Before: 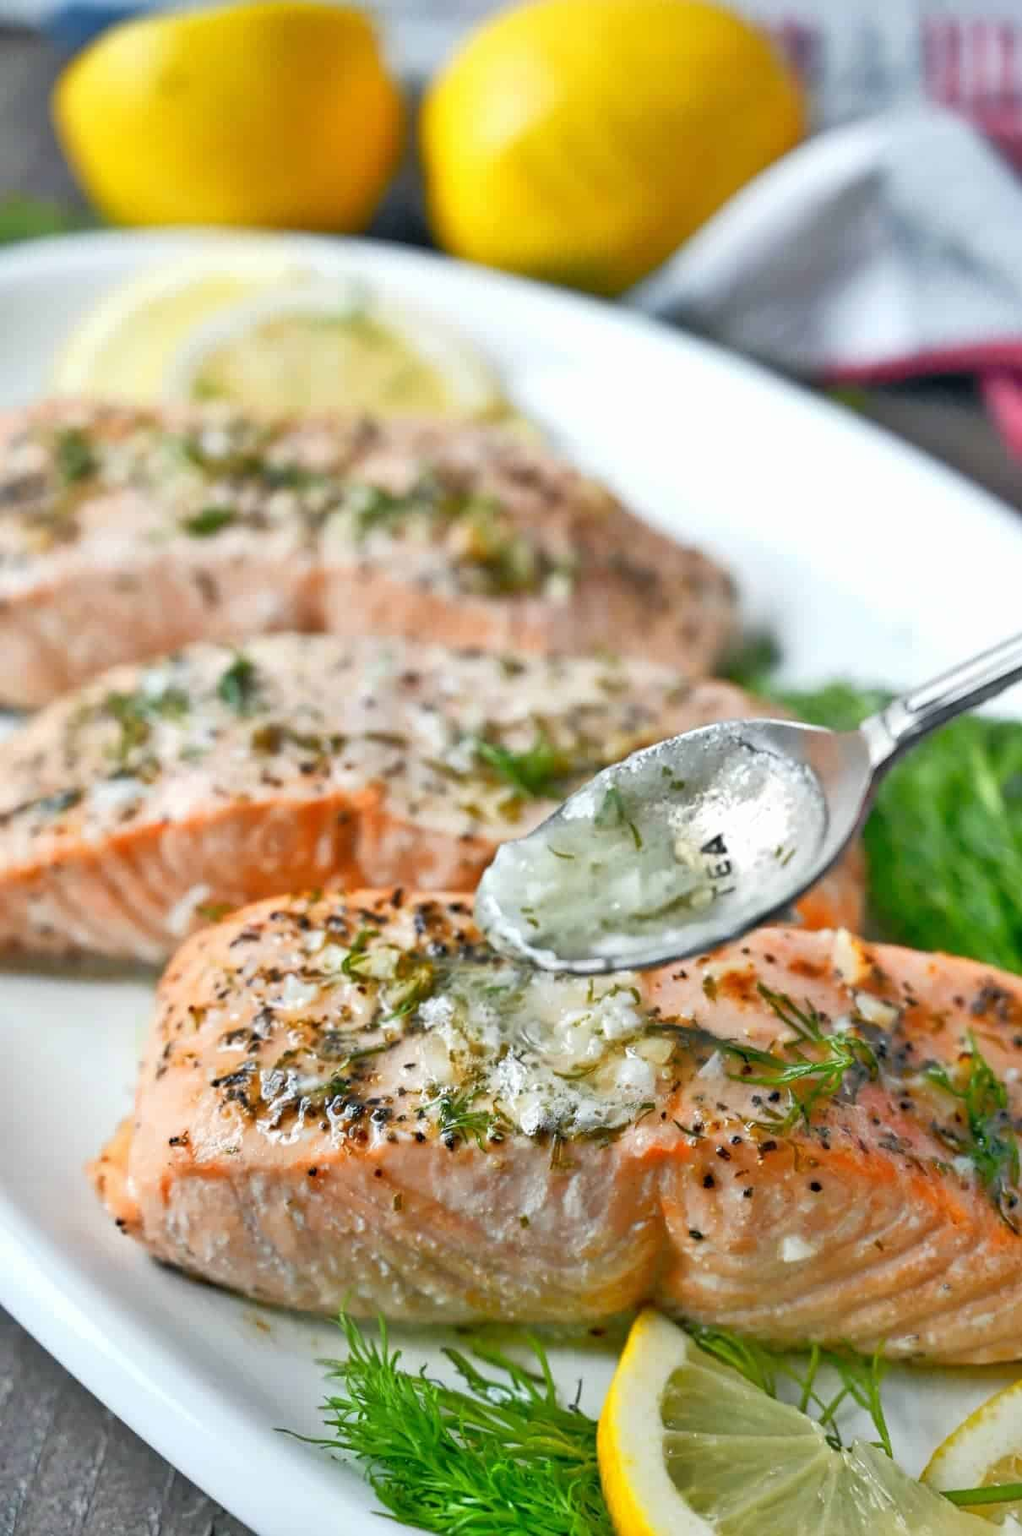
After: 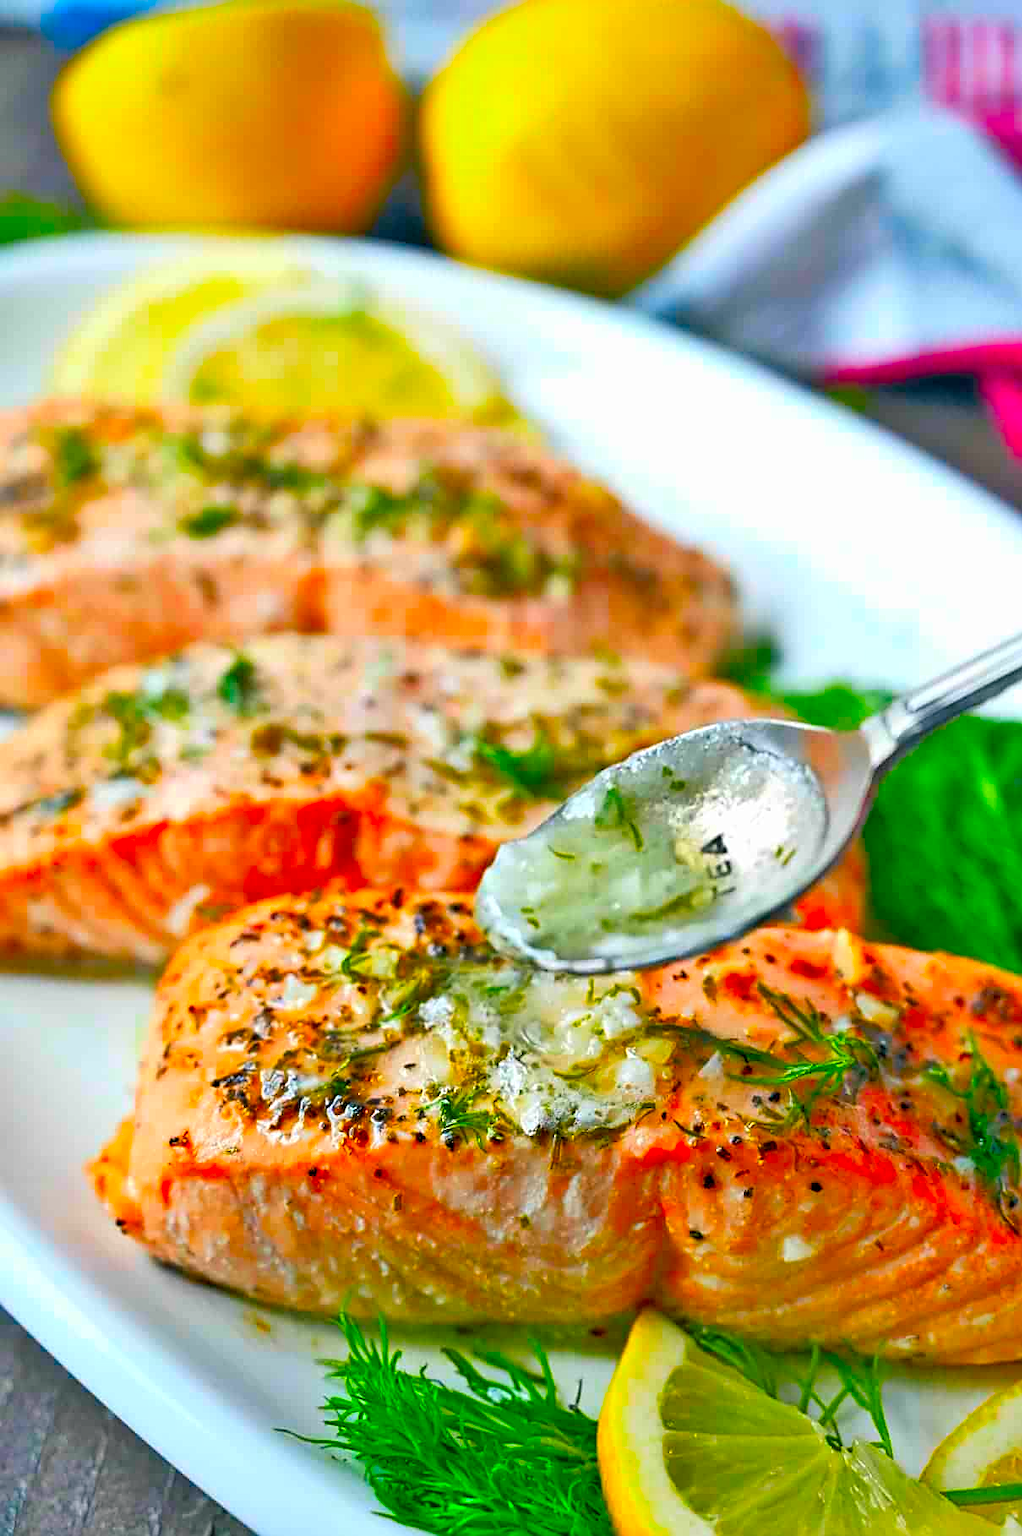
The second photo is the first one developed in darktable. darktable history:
color balance rgb: shadows lift › chroma 1.013%, shadows lift › hue 217.67°, linear chroma grading › global chroma 14.354%, perceptual saturation grading › global saturation 29.913%
sharpen: on, module defaults
color correction: highlights b* -0.033, saturation 1.82
tone equalizer: on, module defaults
